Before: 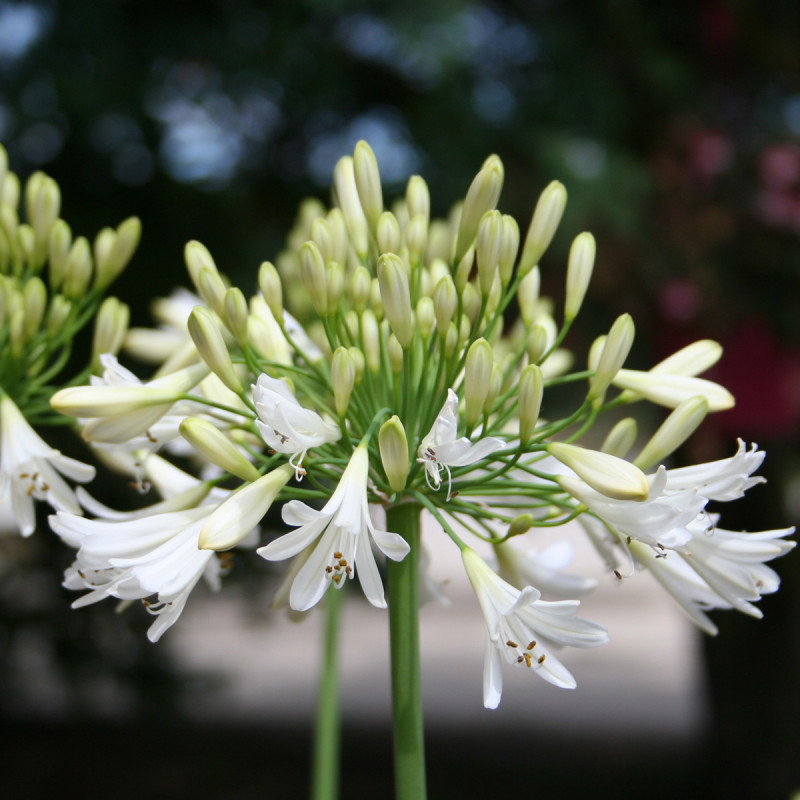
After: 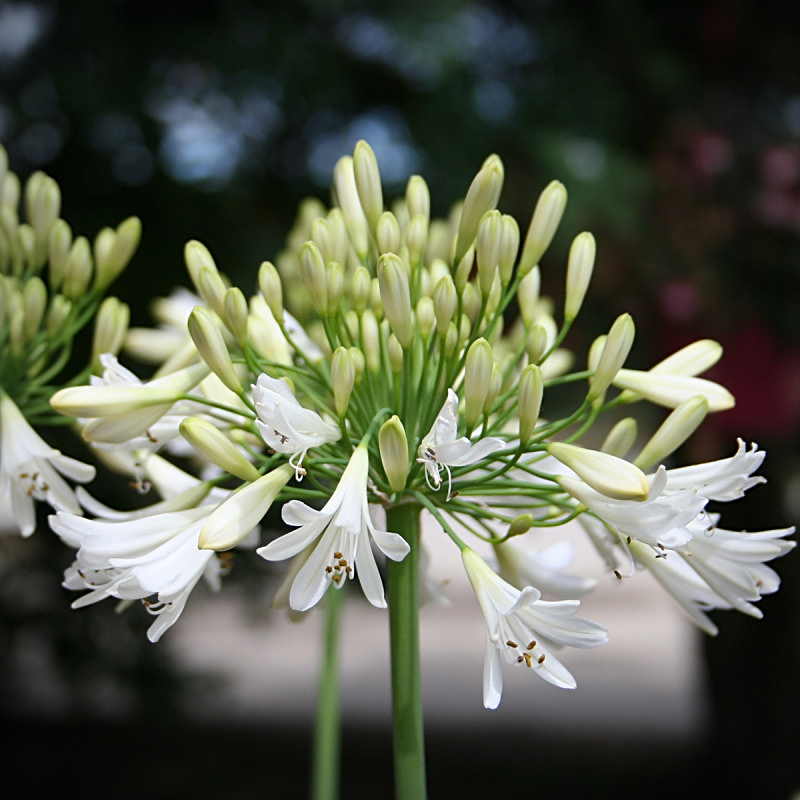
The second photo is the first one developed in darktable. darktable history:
vignetting: fall-off radius 60.65%
sharpen: on, module defaults
